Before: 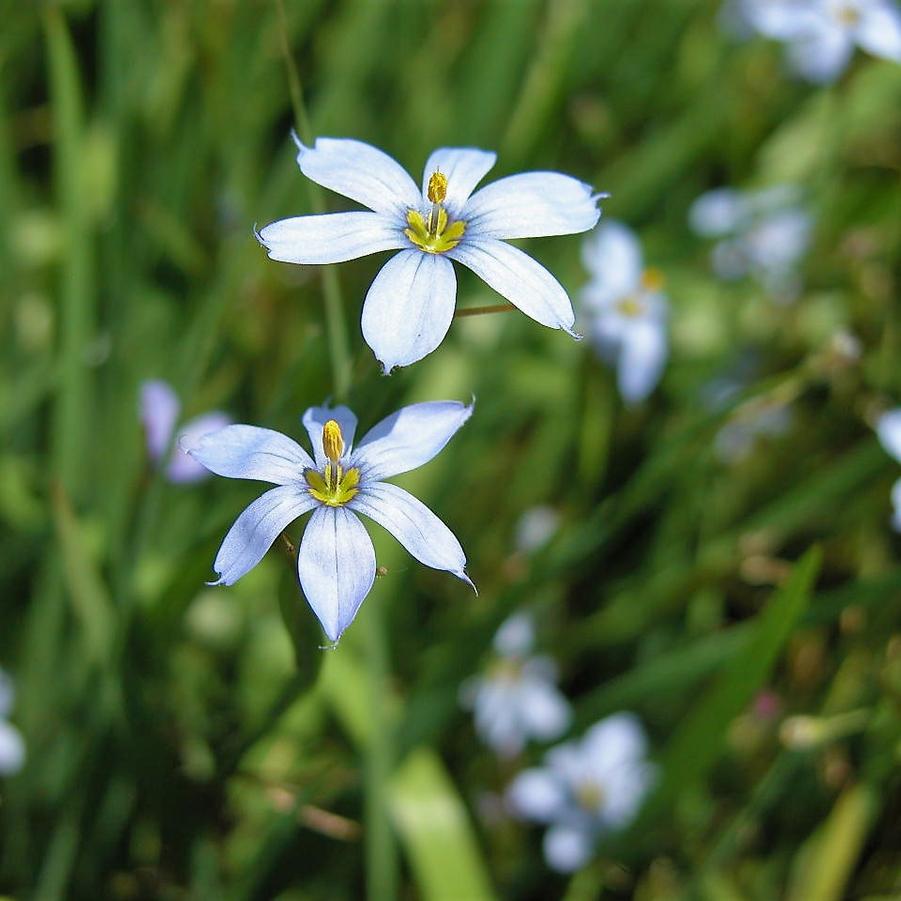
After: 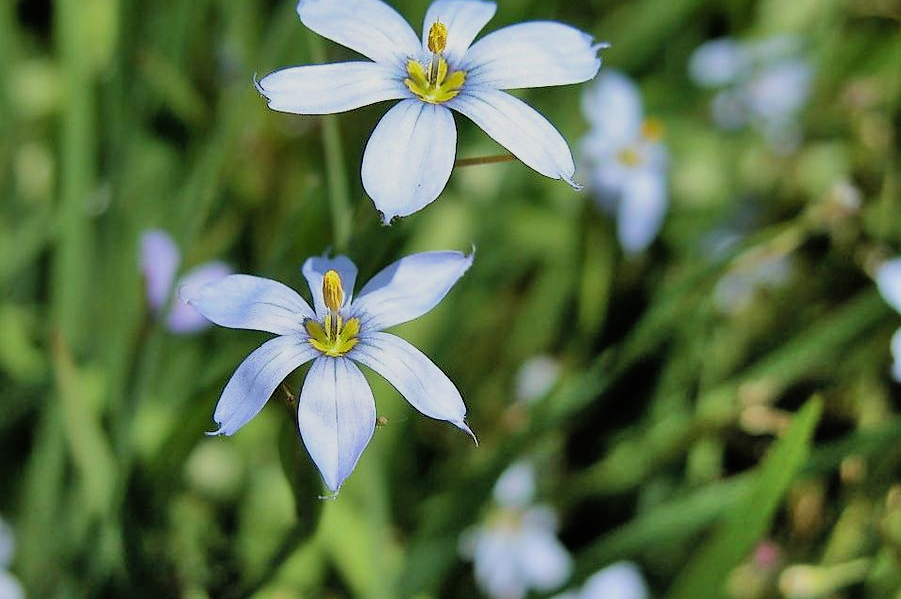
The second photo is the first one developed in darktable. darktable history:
shadows and highlights: shadows 75, highlights -25, soften with gaussian
filmic rgb: threshold 3 EV, hardness 4.17, latitude 50%, contrast 1.1, preserve chrominance max RGB, color science v6 (2022), contrast in shadows safe, contrast in highlights safe, enable highlight reconstruction true
crop: top 16.727%, bottom 16.727%
